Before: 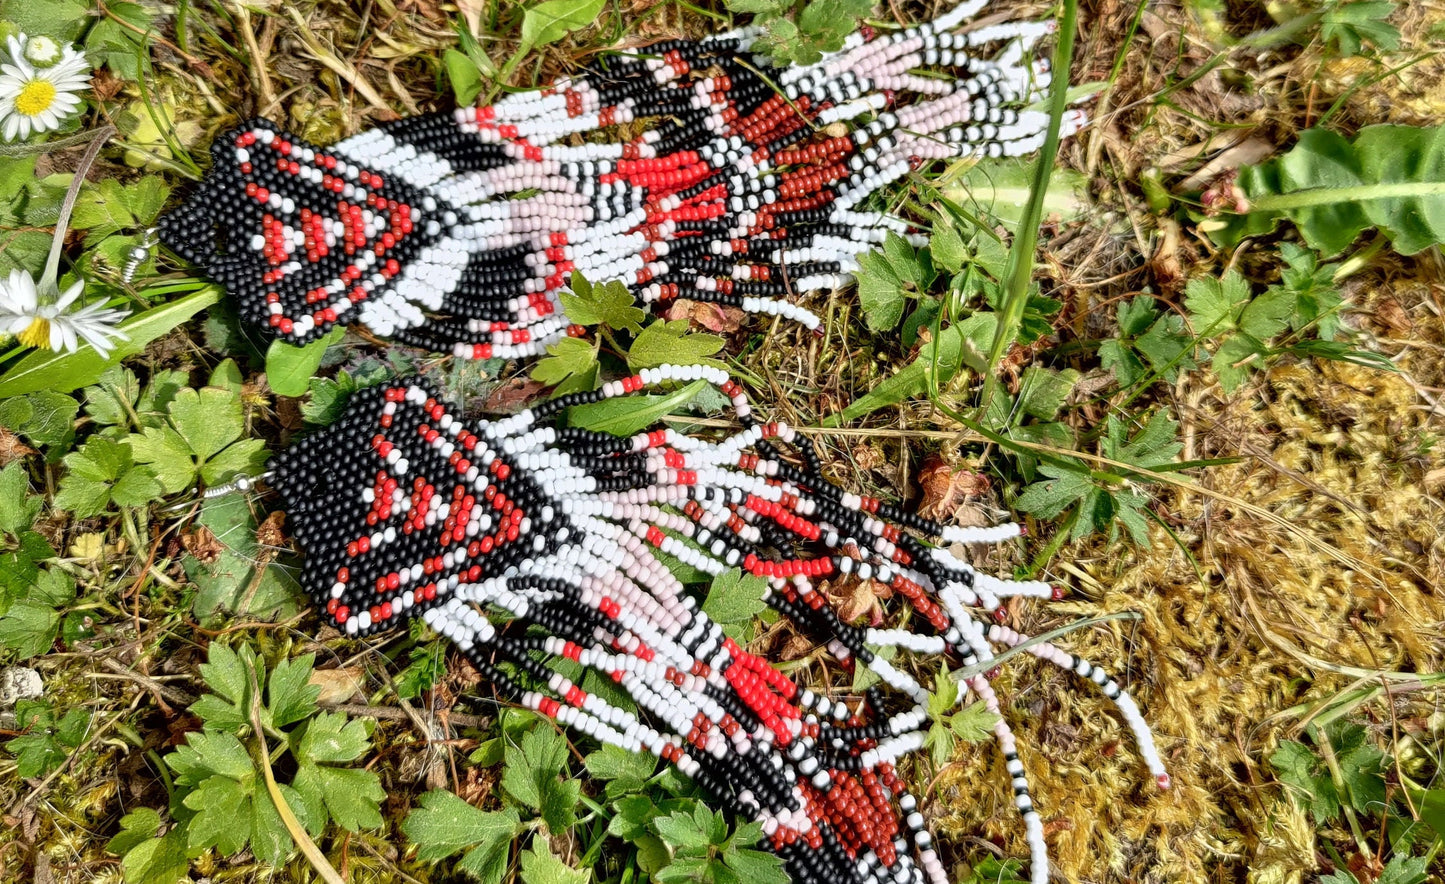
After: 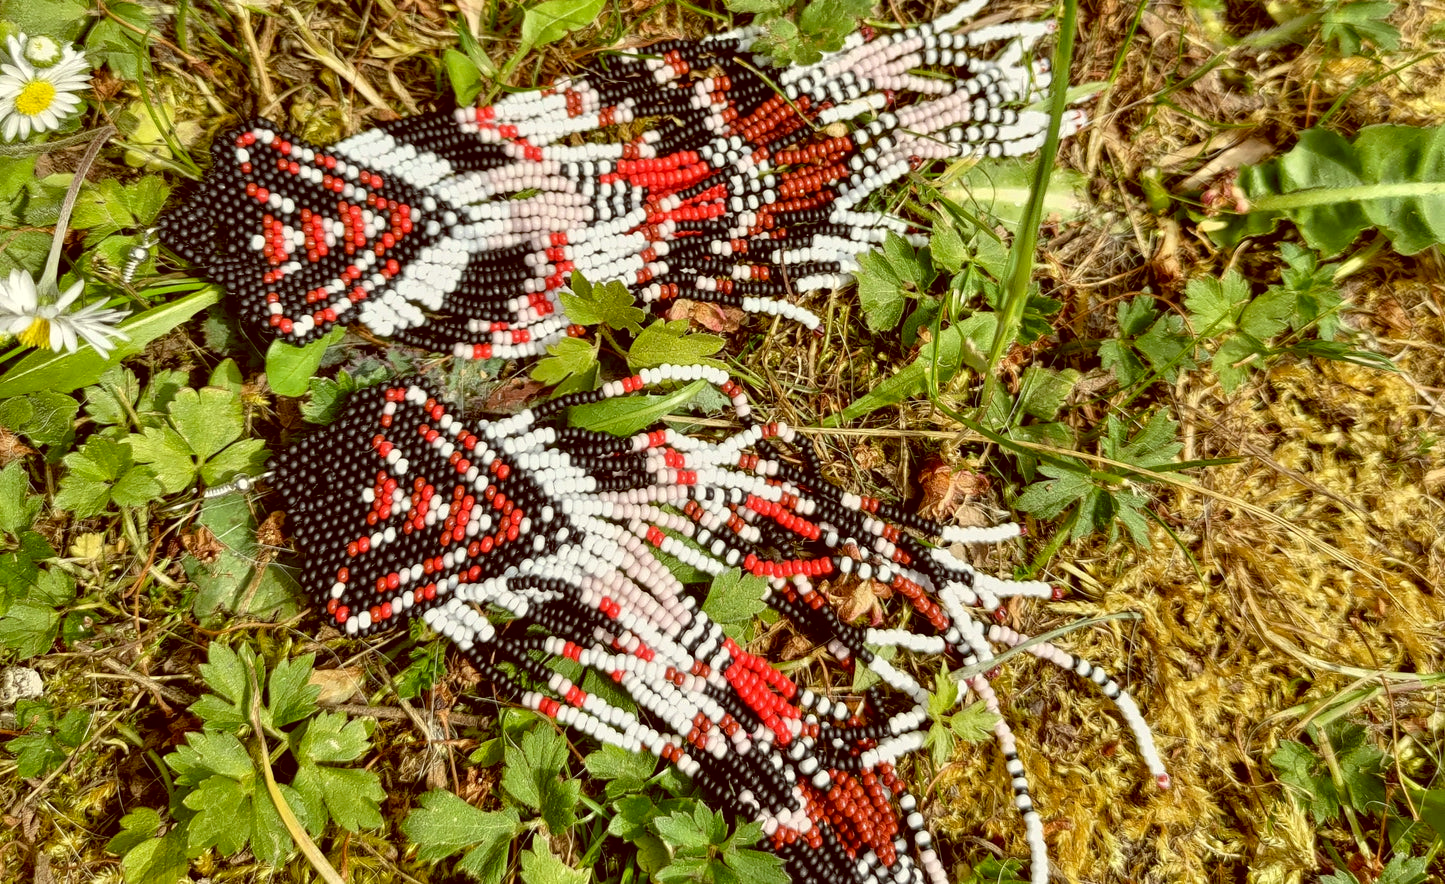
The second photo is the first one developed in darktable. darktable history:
local contrast: highlights 100%, shadows 100%, detail 120%, midtone range 0.2
color balance: lift [1.001, 1.007, 1, 0.993], gamma [1.023, 1.026, 1.01, 0.974], gain [0.964, 1.059, 1.073, 0.927]
